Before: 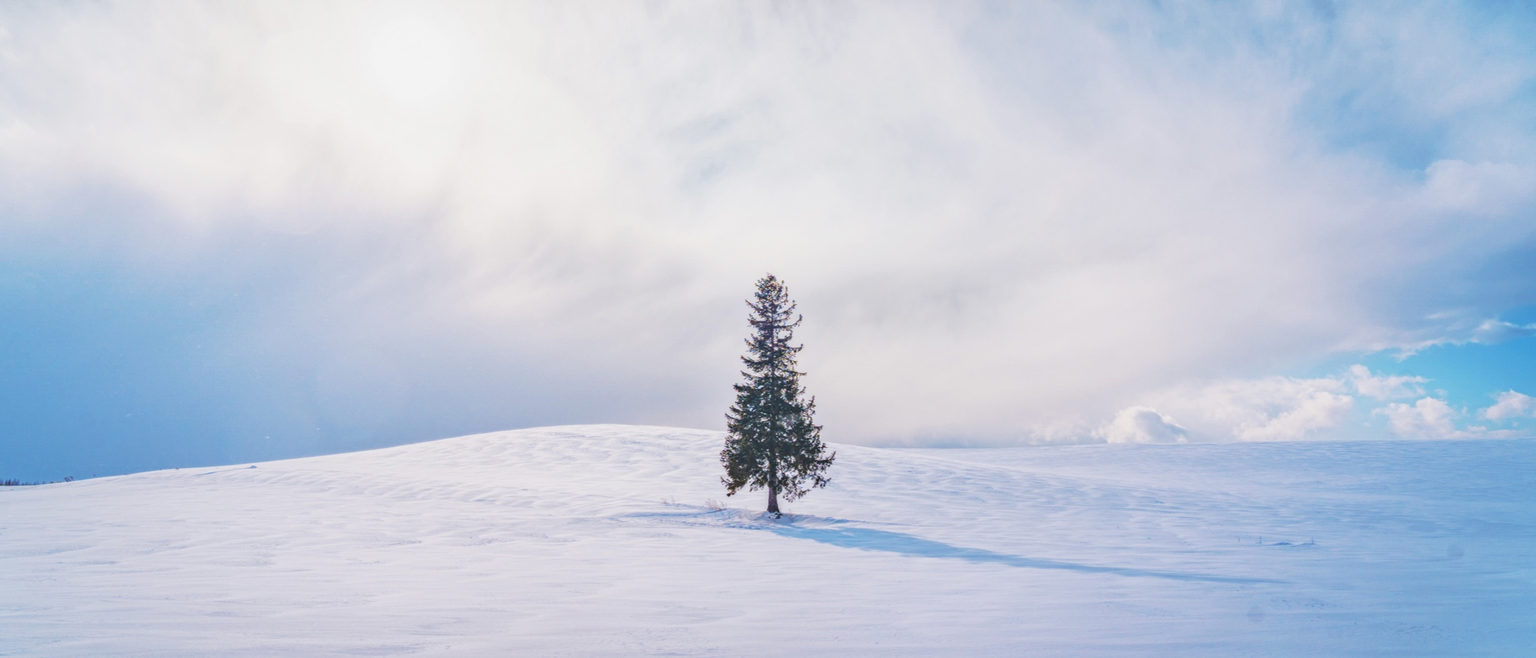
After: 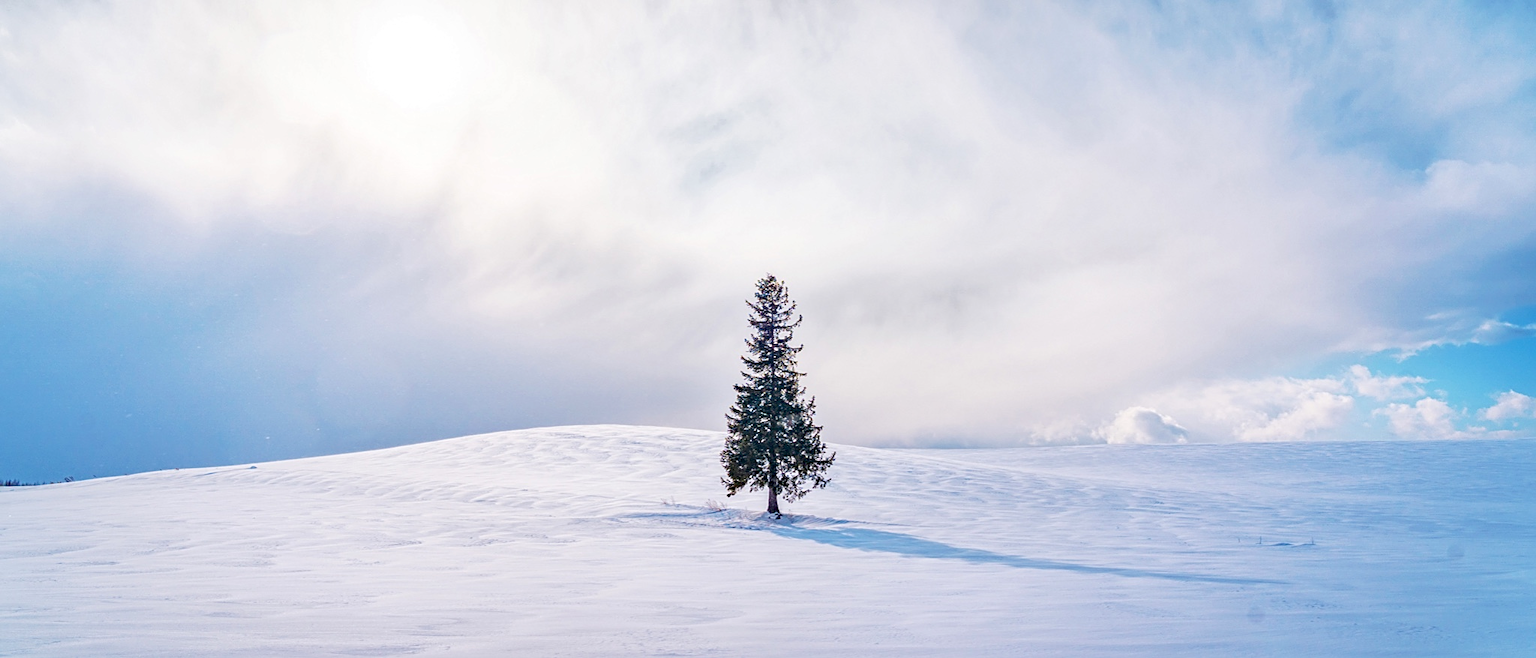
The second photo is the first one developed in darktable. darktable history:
exposure: black level correction 0.024, exposure 0.181 EV, compensate highlight preservation false
sharpen: on, module defaults
shadows and highlights: shadows 76.54, highlights -24.99, soften with gaussian
color correction: highlights b* -0.02, saturation 0.977
